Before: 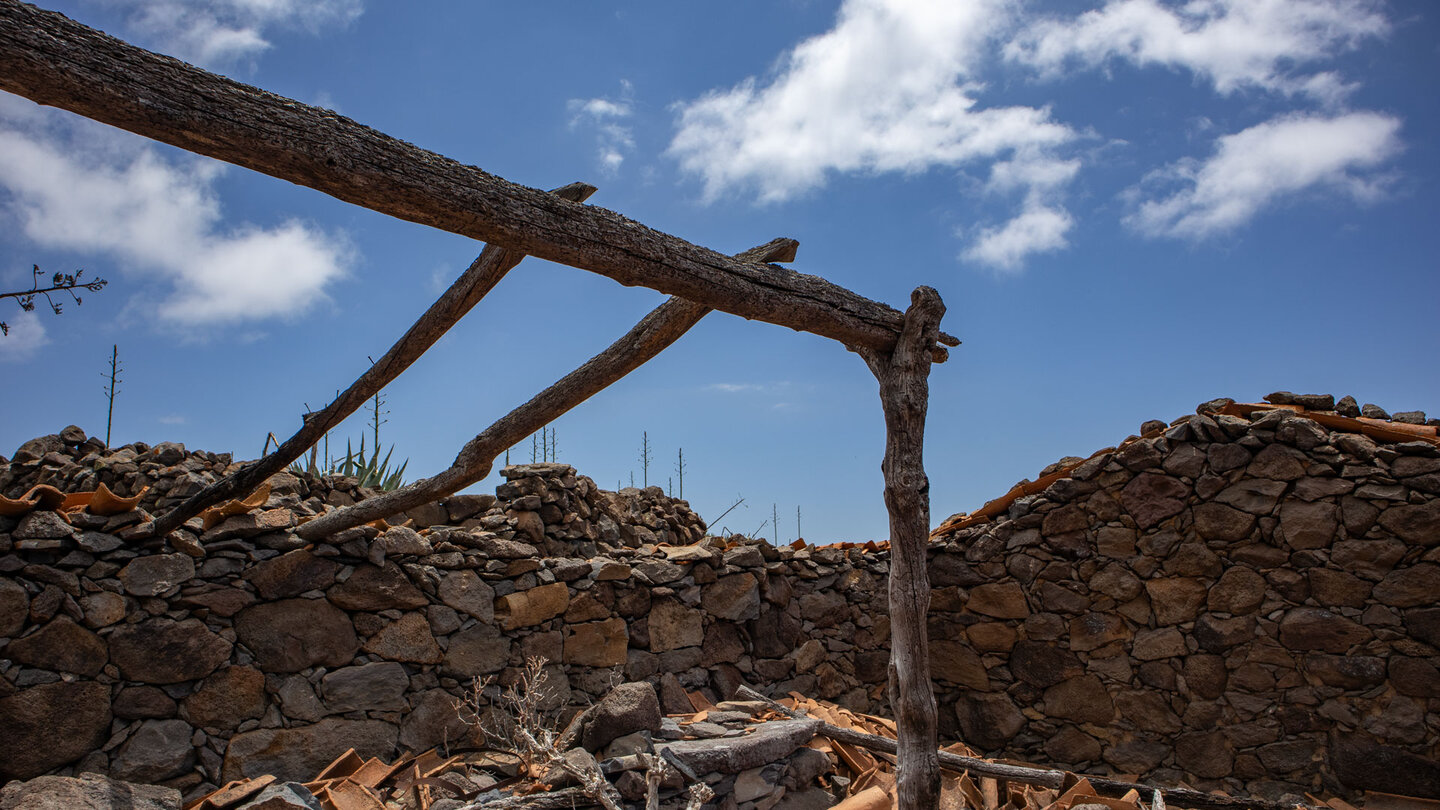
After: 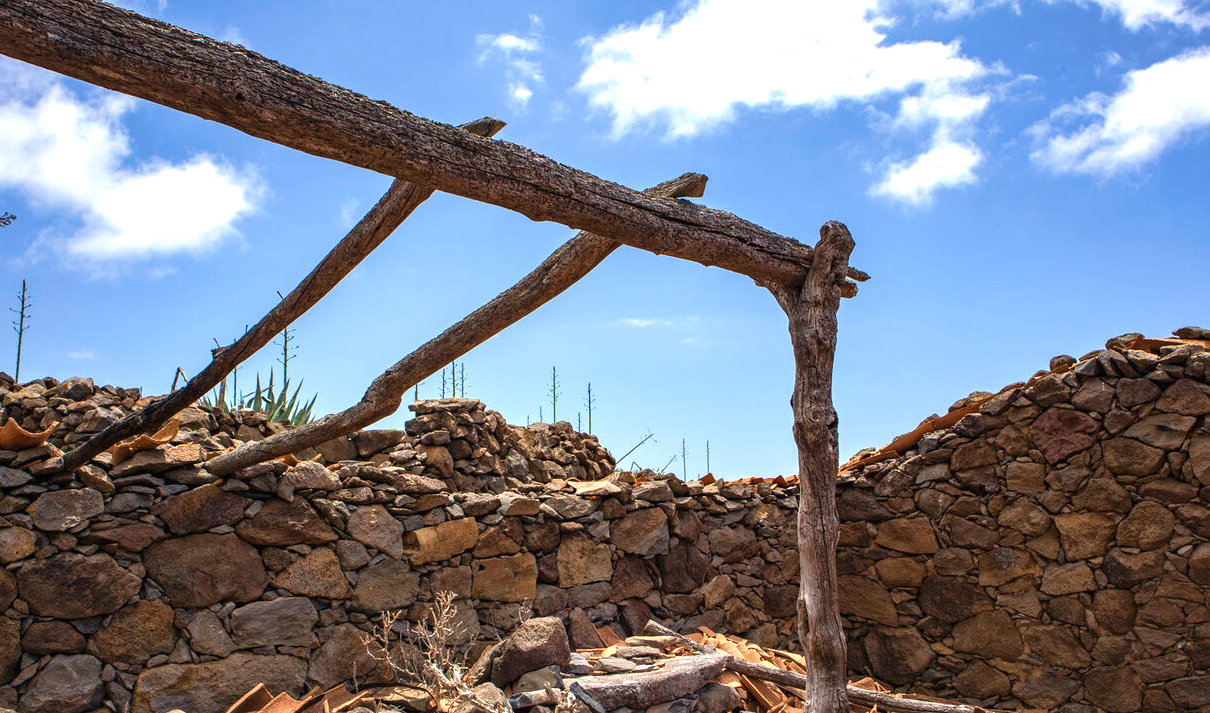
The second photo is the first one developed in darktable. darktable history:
velvia: strength 45.61%
exposure: black level correction 0, exposure 1.097 EV, compensate highlight preservation false
crop: left 6.363%, top 8.116%, right 9.546%, bottom 3.778%
